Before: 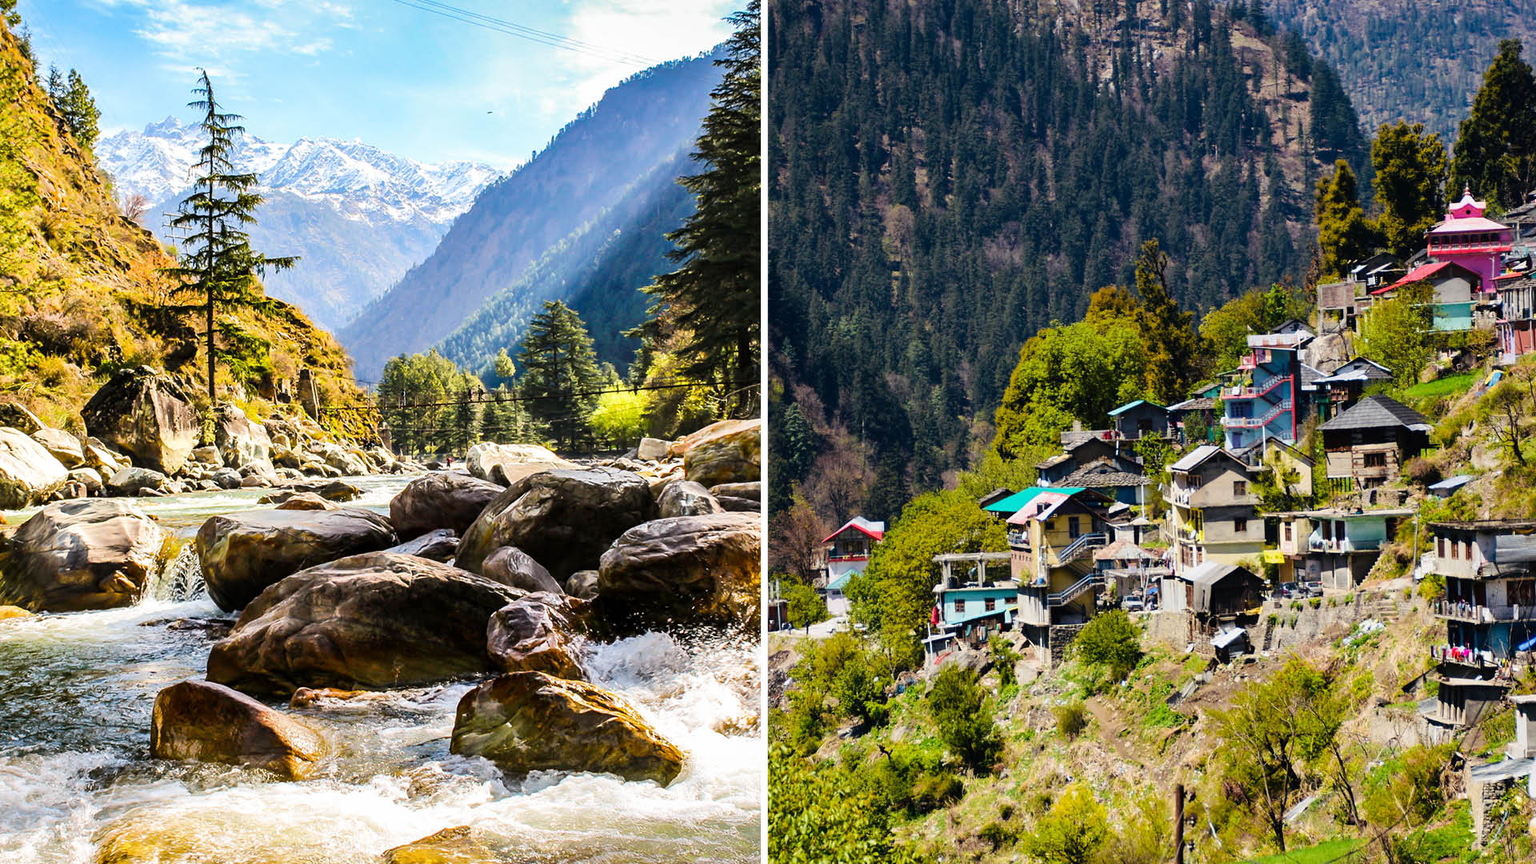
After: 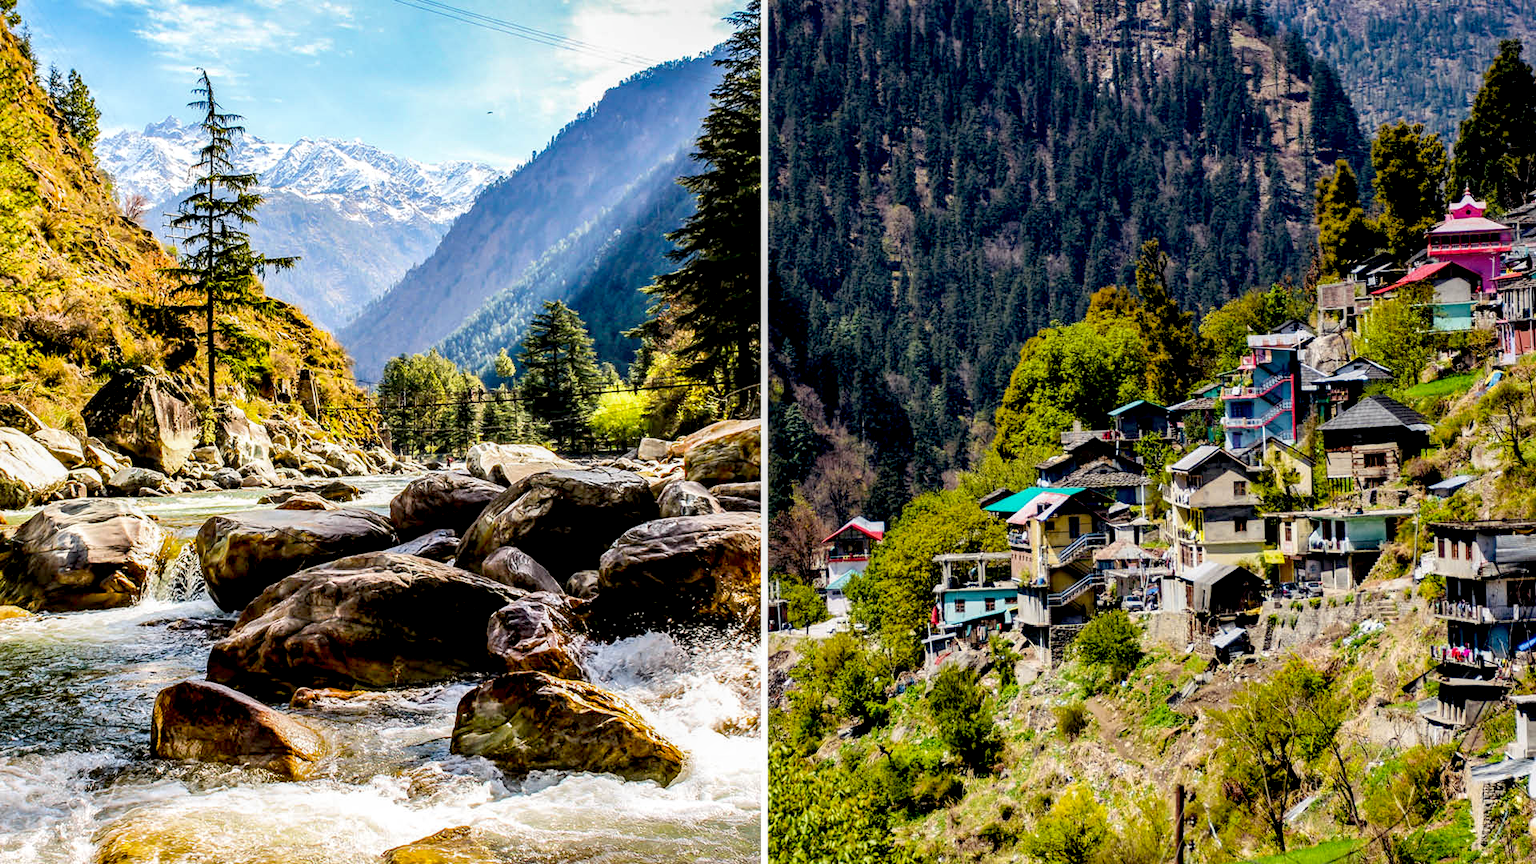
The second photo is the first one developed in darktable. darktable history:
local contrast: detail 130%
exposure: black level correction 0.016, exposure -0.009 EV, compensate highlight preservation false
